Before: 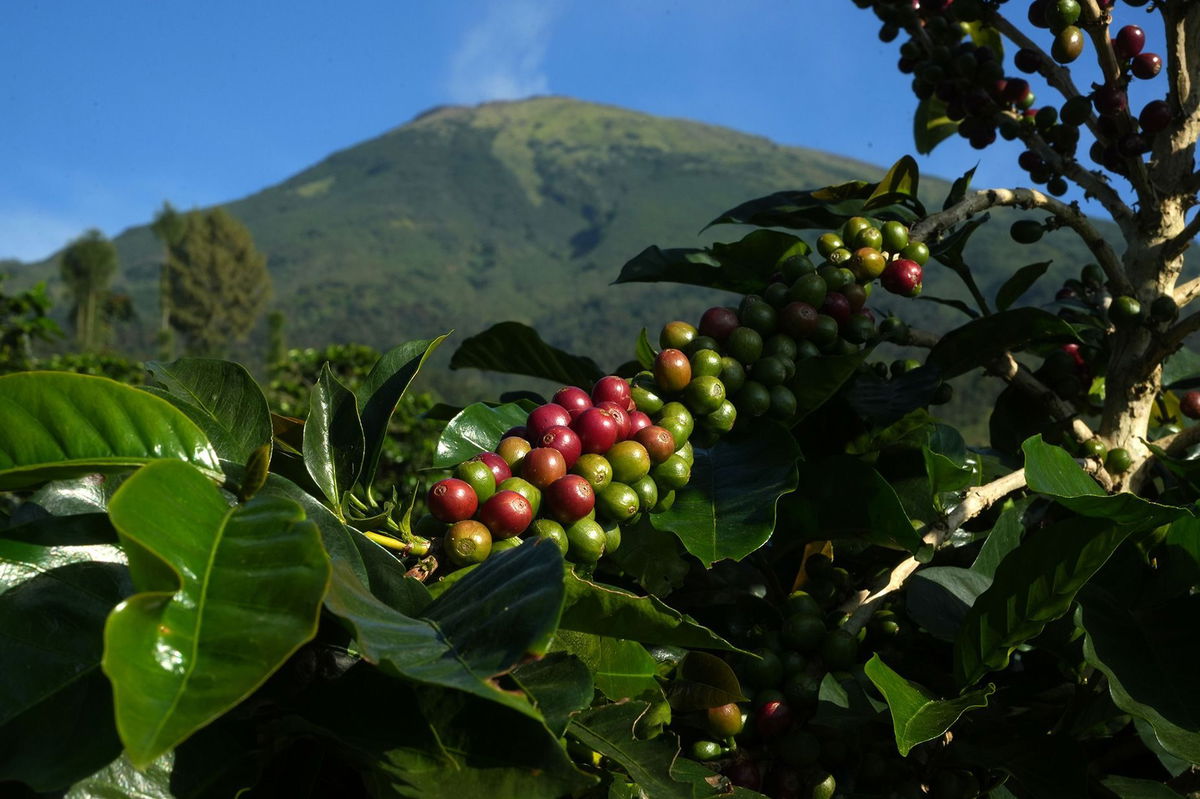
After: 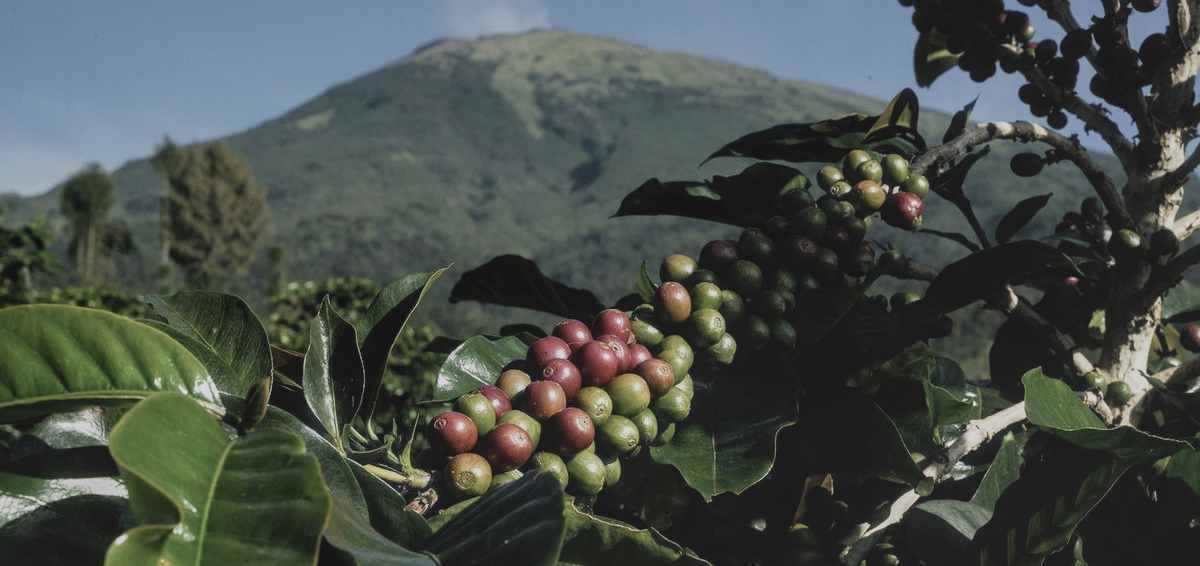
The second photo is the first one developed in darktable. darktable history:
contrast brightness saturation: contrast -0.247, saturation -0.431
crop and rotate: top 8.498%, bottom 20.548%
exposure: compensate exposure bias true, compensate highlight preservation false
local contrast: detail 150%
haze removal: strength -0.099, compatibility mode true, adaptive false
filmic rgb: black relative exposure -7.65 EV, white relative exposure 4.56 EV, threshold 5.99 EV, hardness 3.61, preserve chrominance no, color science v5 (2021), contrast in shadows safe, contrast in highlights safe, enable highlight reconstruction true
